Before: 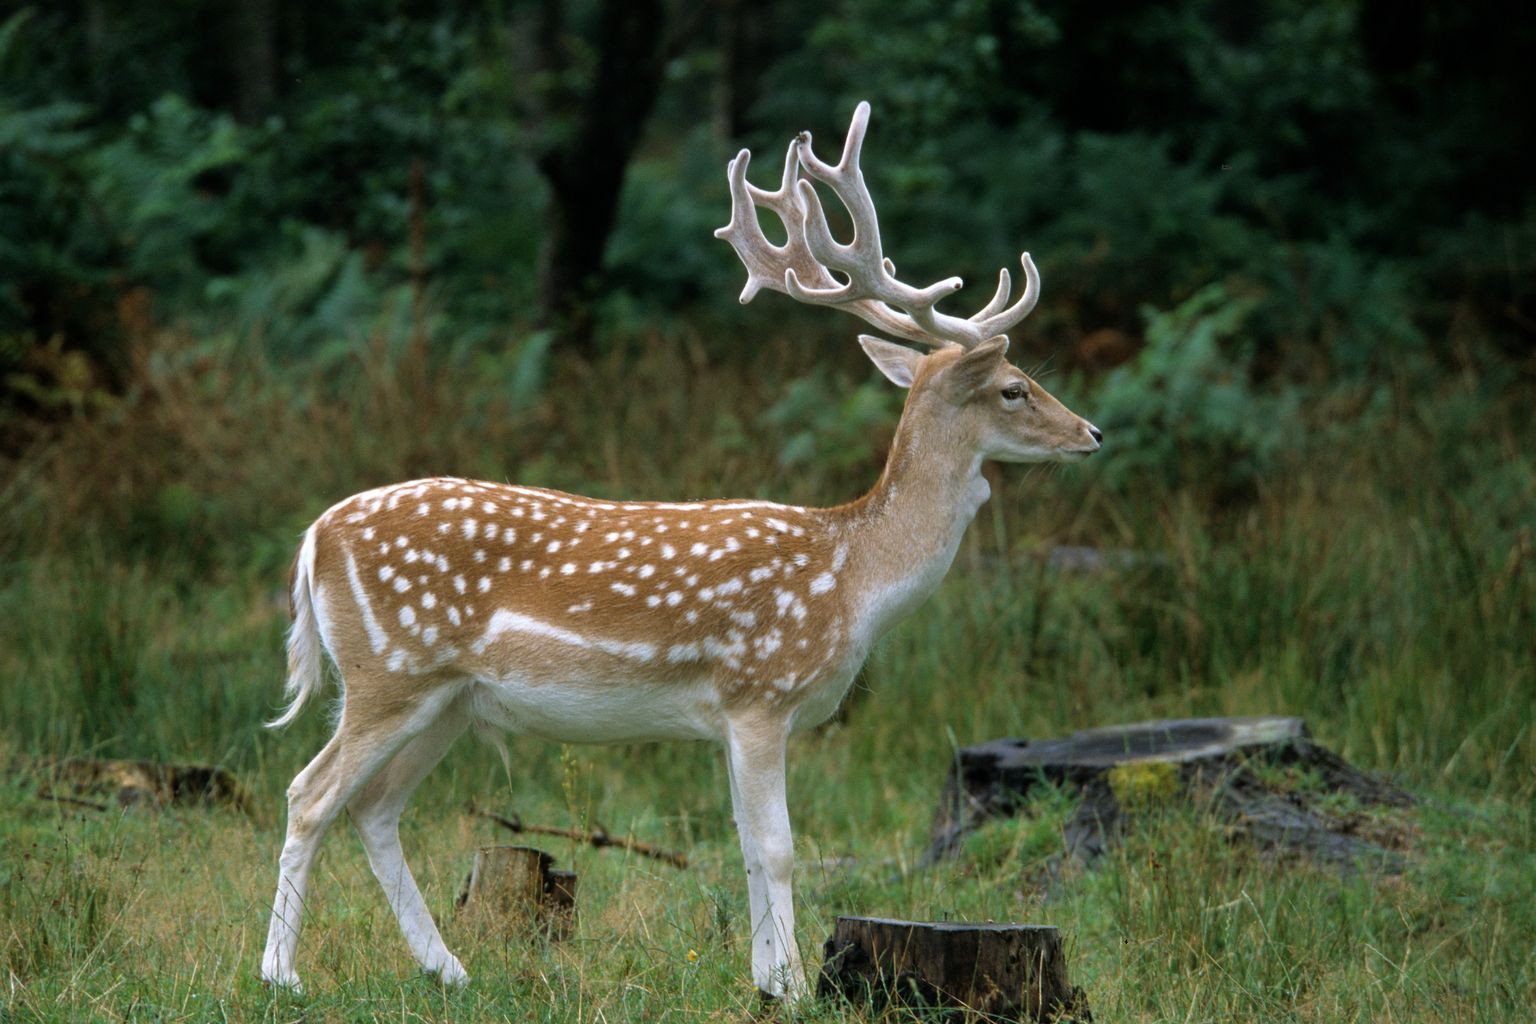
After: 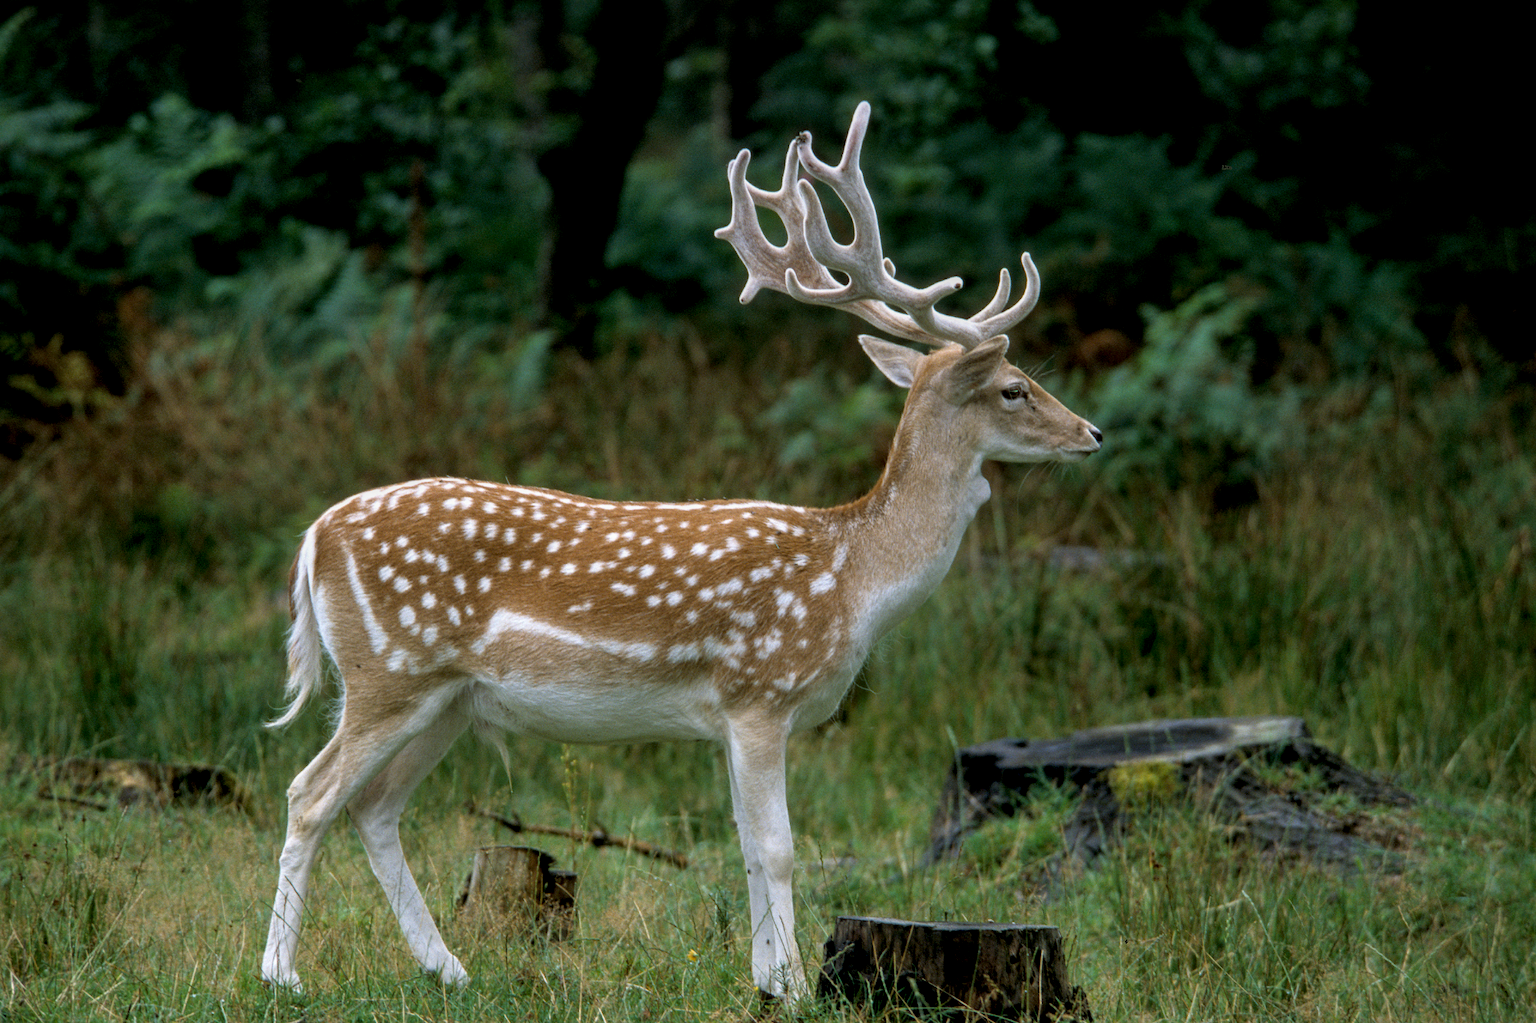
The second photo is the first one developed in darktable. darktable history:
exposure: black level correction 0.006, exposure -0.226 EV, compensate highlight preservation false
local contrast: on, module defaults
